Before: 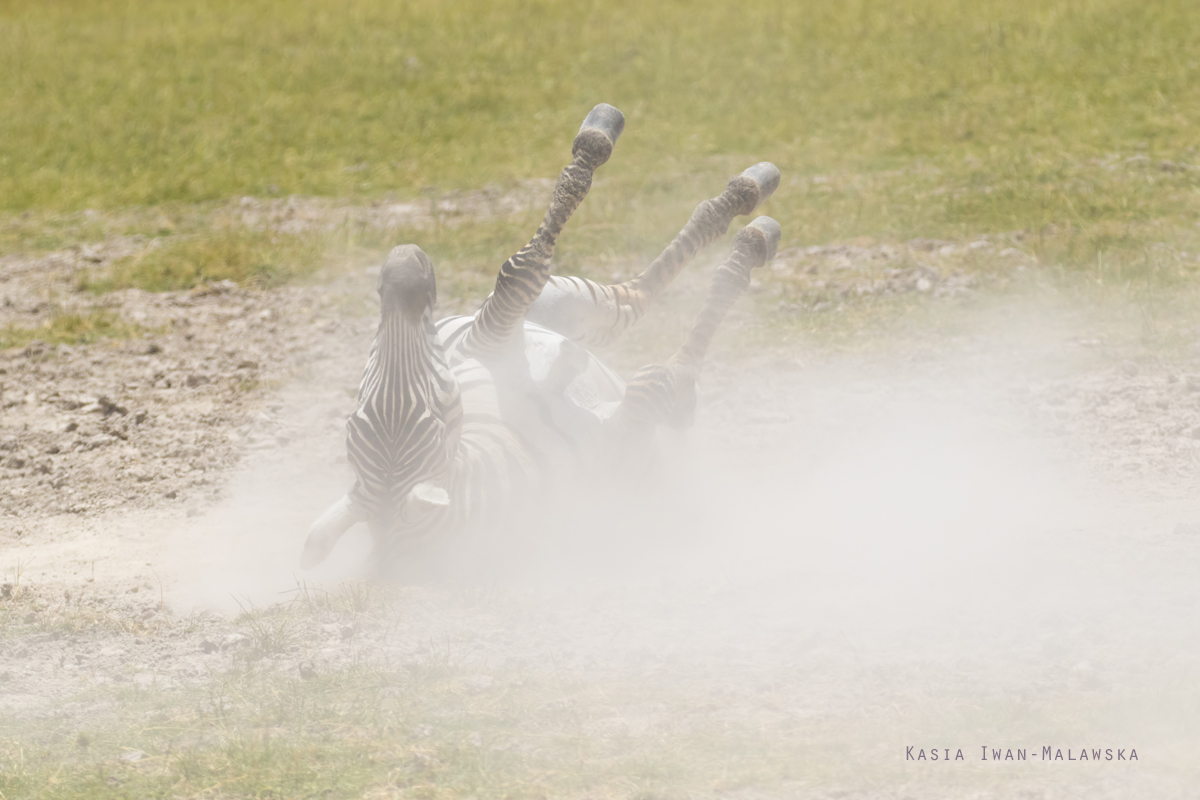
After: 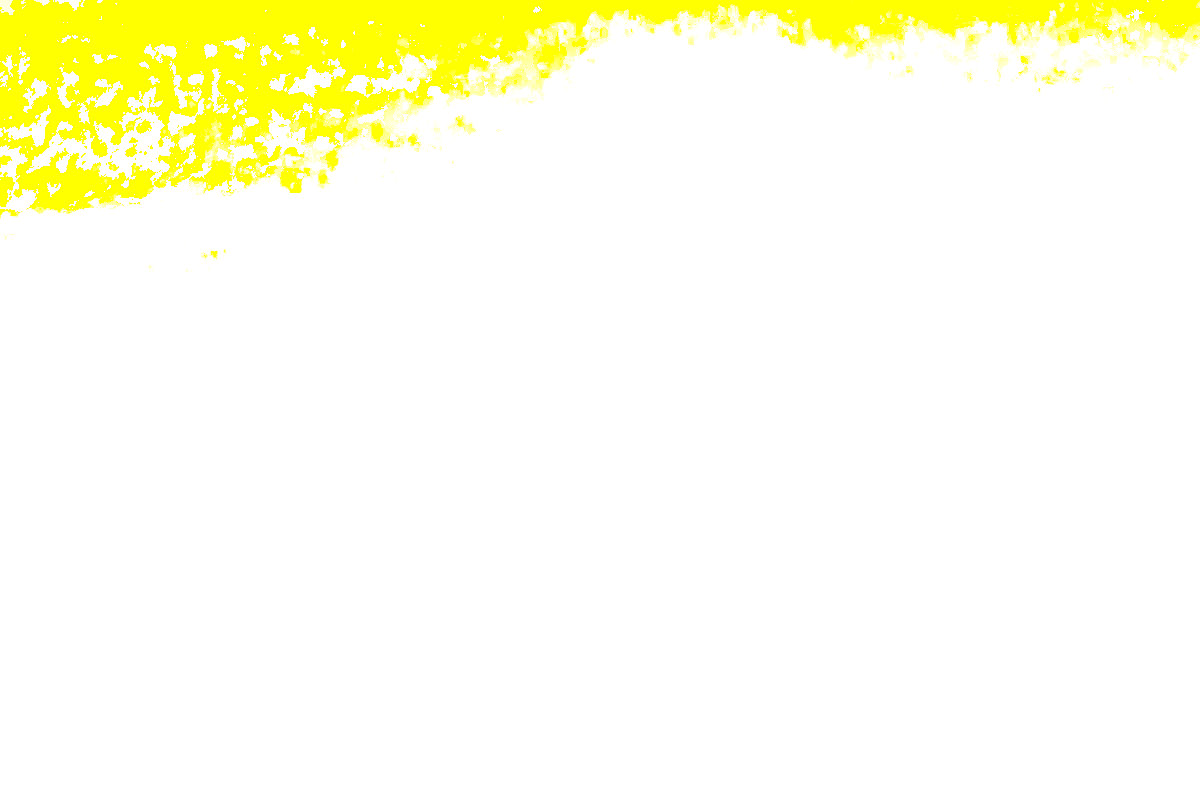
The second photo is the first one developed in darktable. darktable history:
shadows and highlights: shadows -21.3, highlights 100, soften with gaussian
local contrast: on, module defaults
velvia: on, module defaults
tone equalizer: -8 EV -0.75 EV, -7 EV -0.7 EV, -6 EV -0.6 EV, -5 EV -0.4 EV, -3 EV 0.4 EV, -2 EV 0.6 EV, -1 EV 0.7 EV, +0 EV 0.75 EV, edges refinement/feathering 500, mask exposure compensation -1.57 EV, preserve details no
levels: levels [0.016, 0.5, 0.996]
white balance: emerald 1
exposure: black level correction 0, exposure 1 EV, compensate exposure bias true, compensate highlight preservation false
